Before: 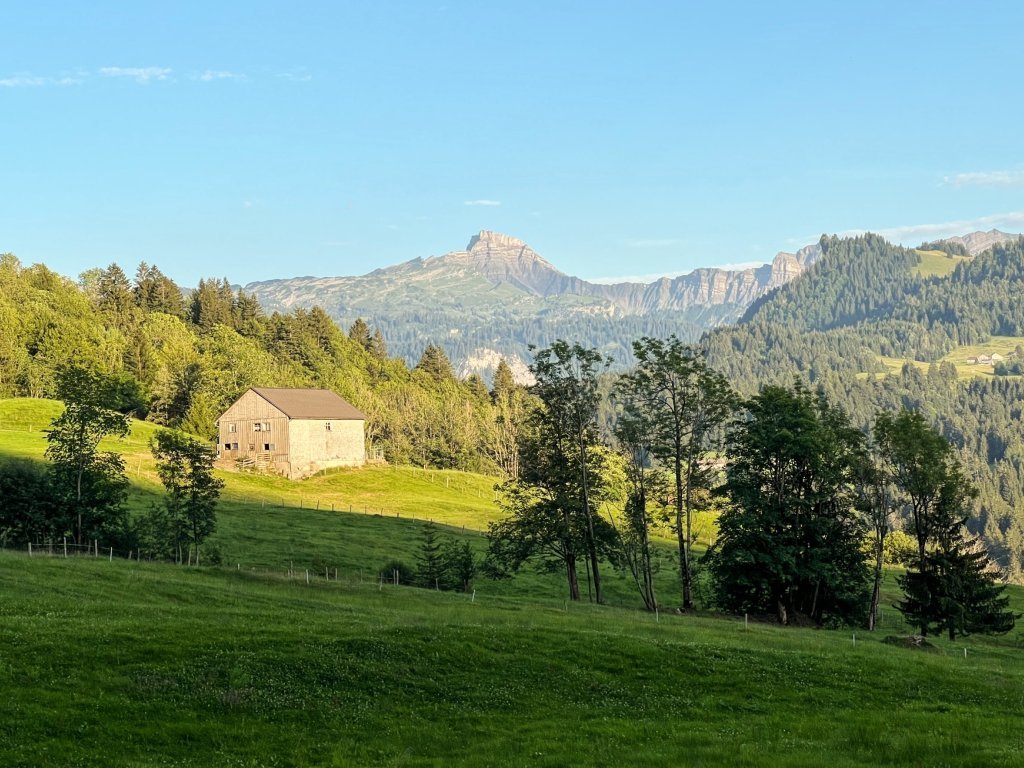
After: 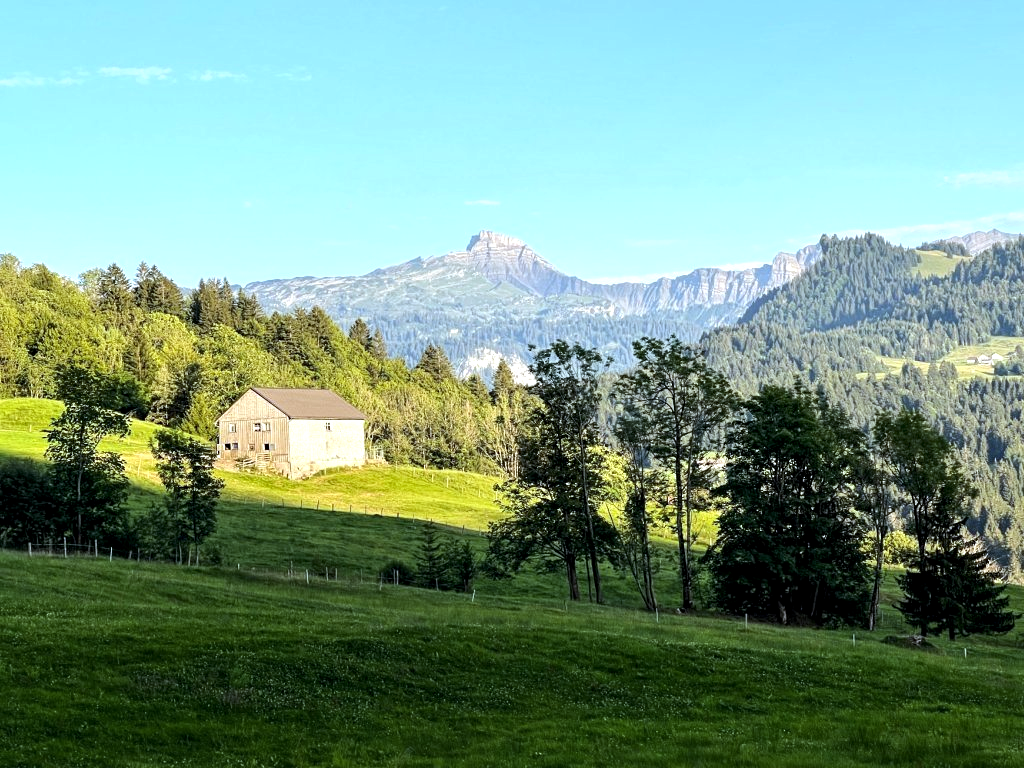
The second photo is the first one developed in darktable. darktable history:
tone equalizer: -8 EV -0.417 EV, -7 EV -0.389 EV, -6 EV -0.333 EV, -5 EV -0.222 EV, -3 EV 0.222 EV, -2 EV 0.333 EV, -1 EV 0.389 EV, +0 EV 0.417 EV, edges refinement/feathering 500, mask exposure compensation -1.57 EV, preserve details no
contrast equalizer: octaves 7, y [[0.6 ×6], [0.55 ×6], [0 ×6], [0 ×6], [0 ×6]], mix 0.35
white balance: red 0.931, blue 1.11
